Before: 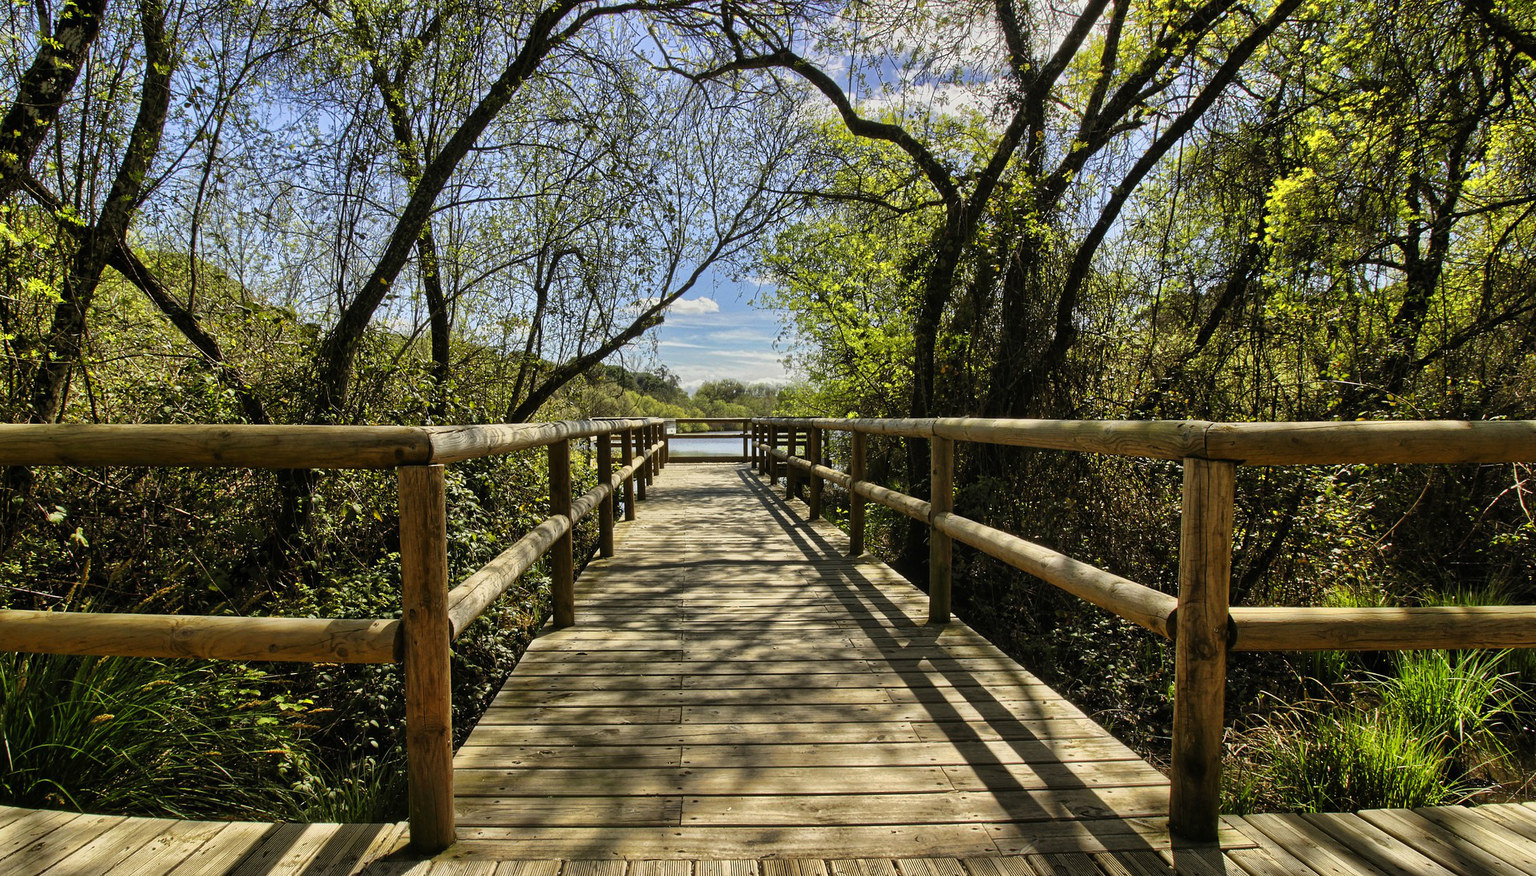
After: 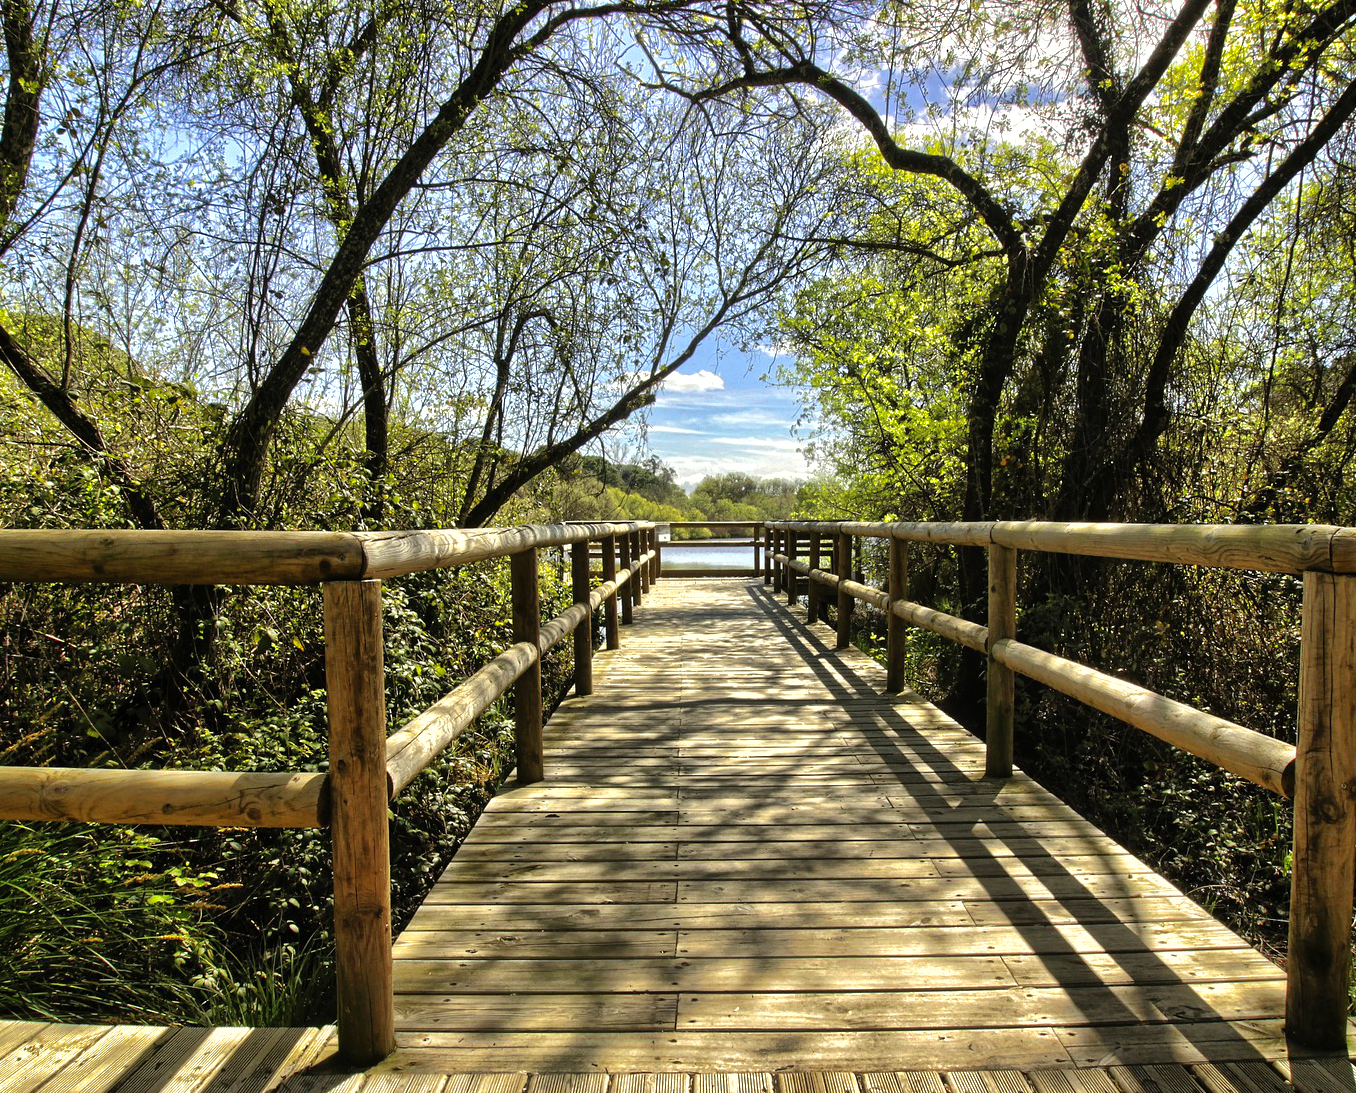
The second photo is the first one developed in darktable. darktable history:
crop and rotate: left 9.075%, right 20.13%
shadows and highlights: on, module defaults
tone equalizer: -8 EV -0.725 EV, -7 EV -0.695 EV, -6 EV -0.584 EV, -5 EV -0.366 EV, -3 EV 0.39 EV, -2 EV 0.6 EV, -1 EV 0.689 EV, +0 EV 0.767 EV, luminance estimator HSV value / RGB max
